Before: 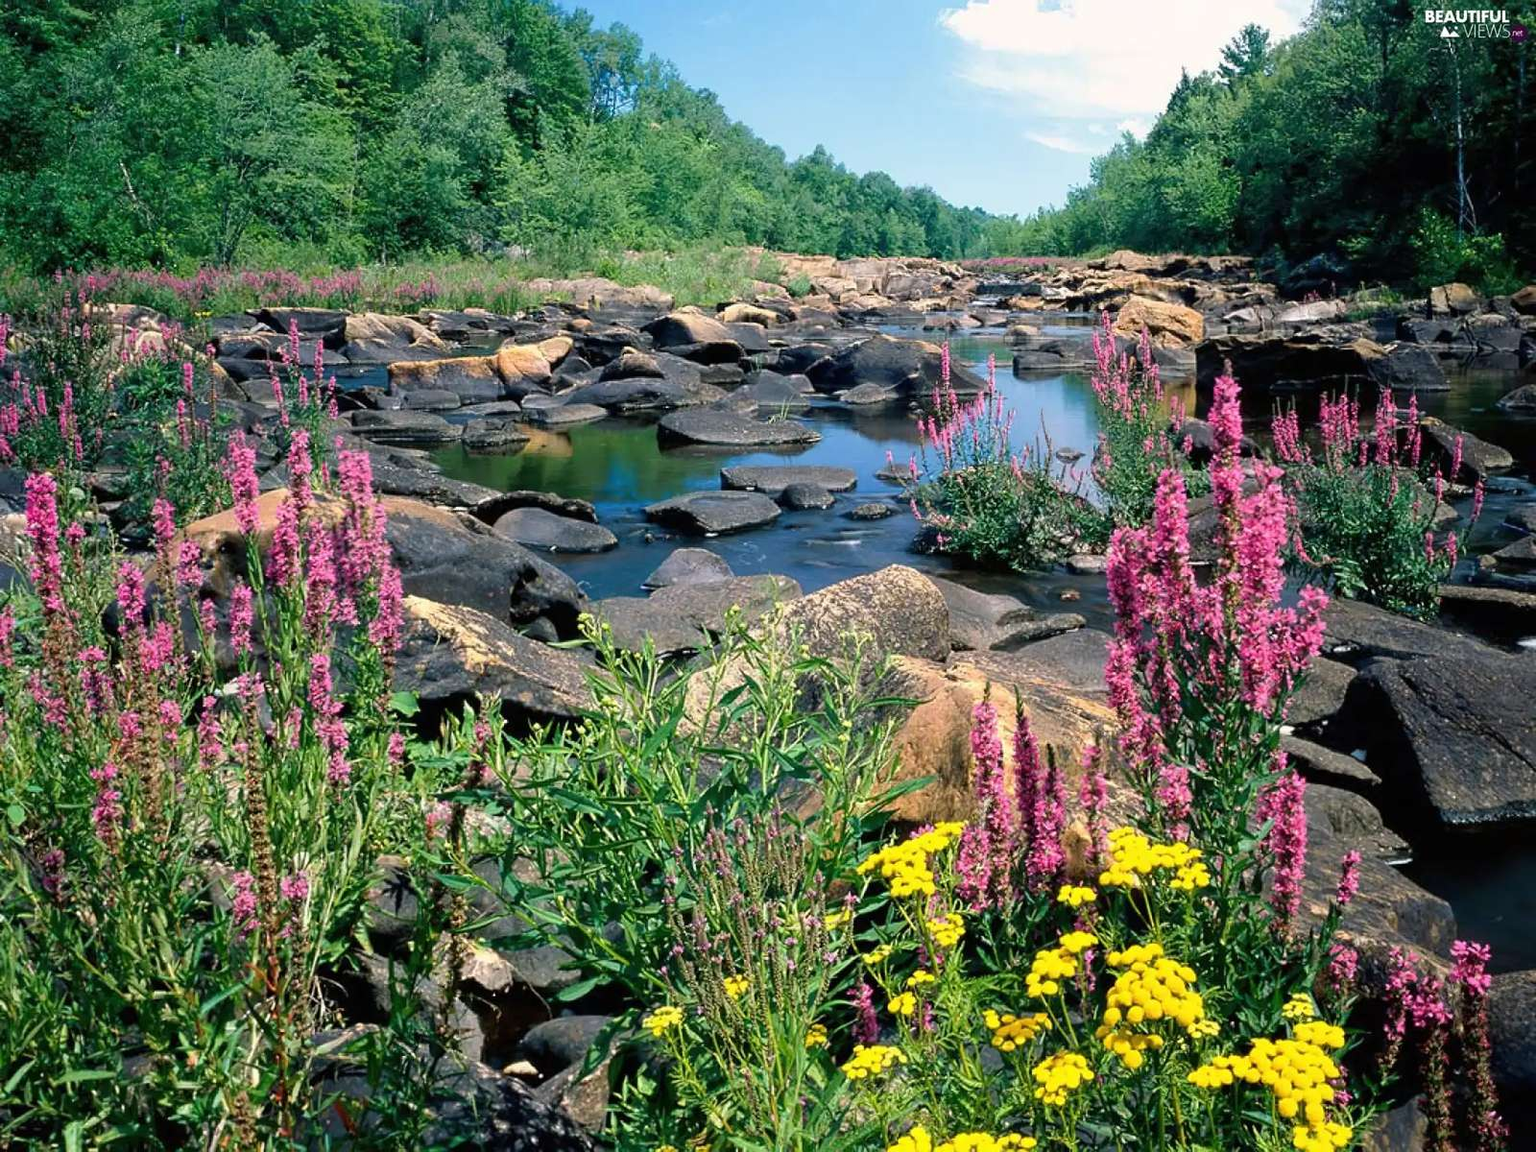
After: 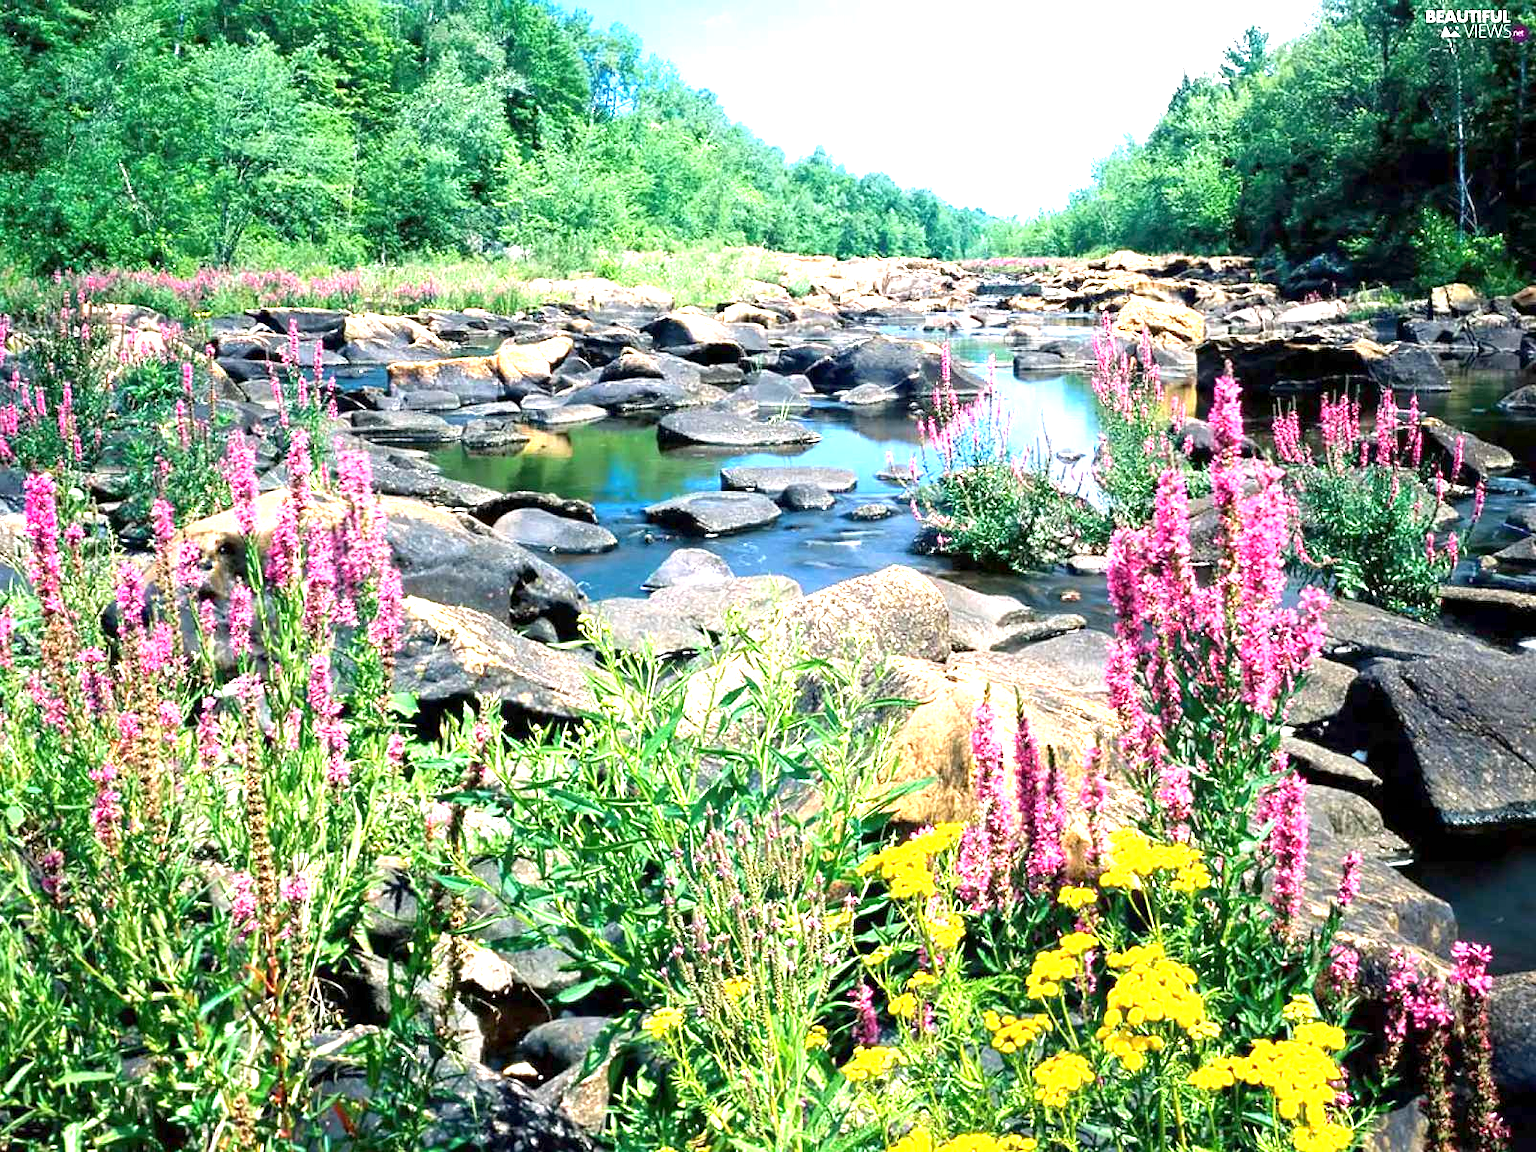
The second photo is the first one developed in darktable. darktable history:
exposure: black level correction 0.001, exposure 1.729 EV, compensate highlight preservation false
crop: left 0.09%
